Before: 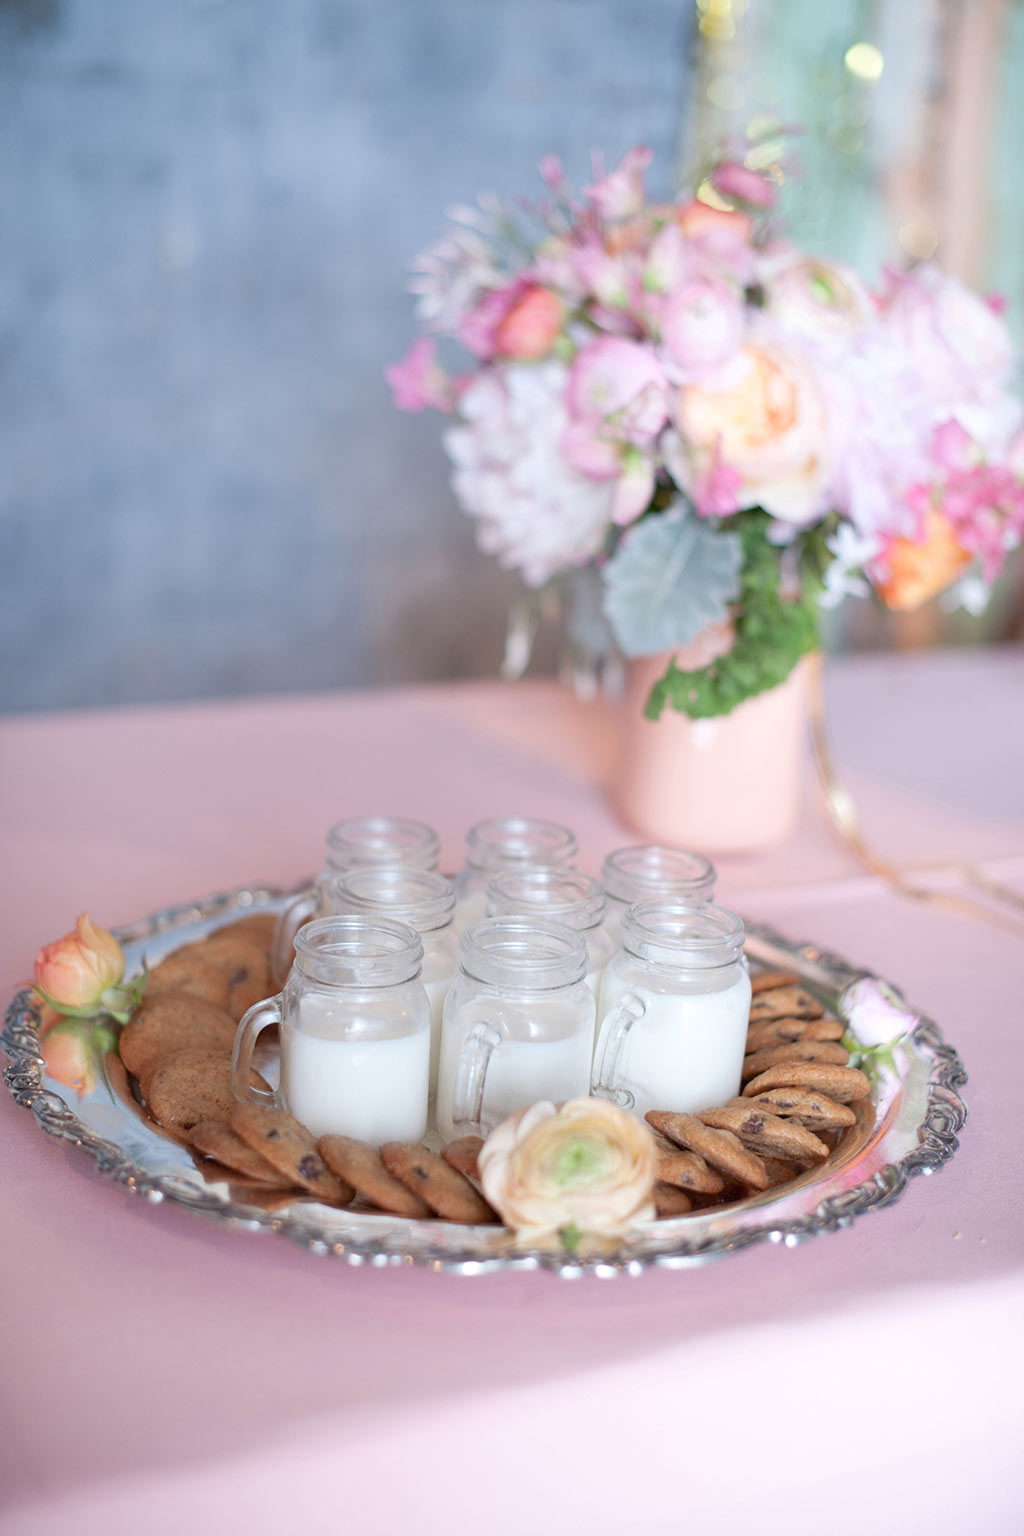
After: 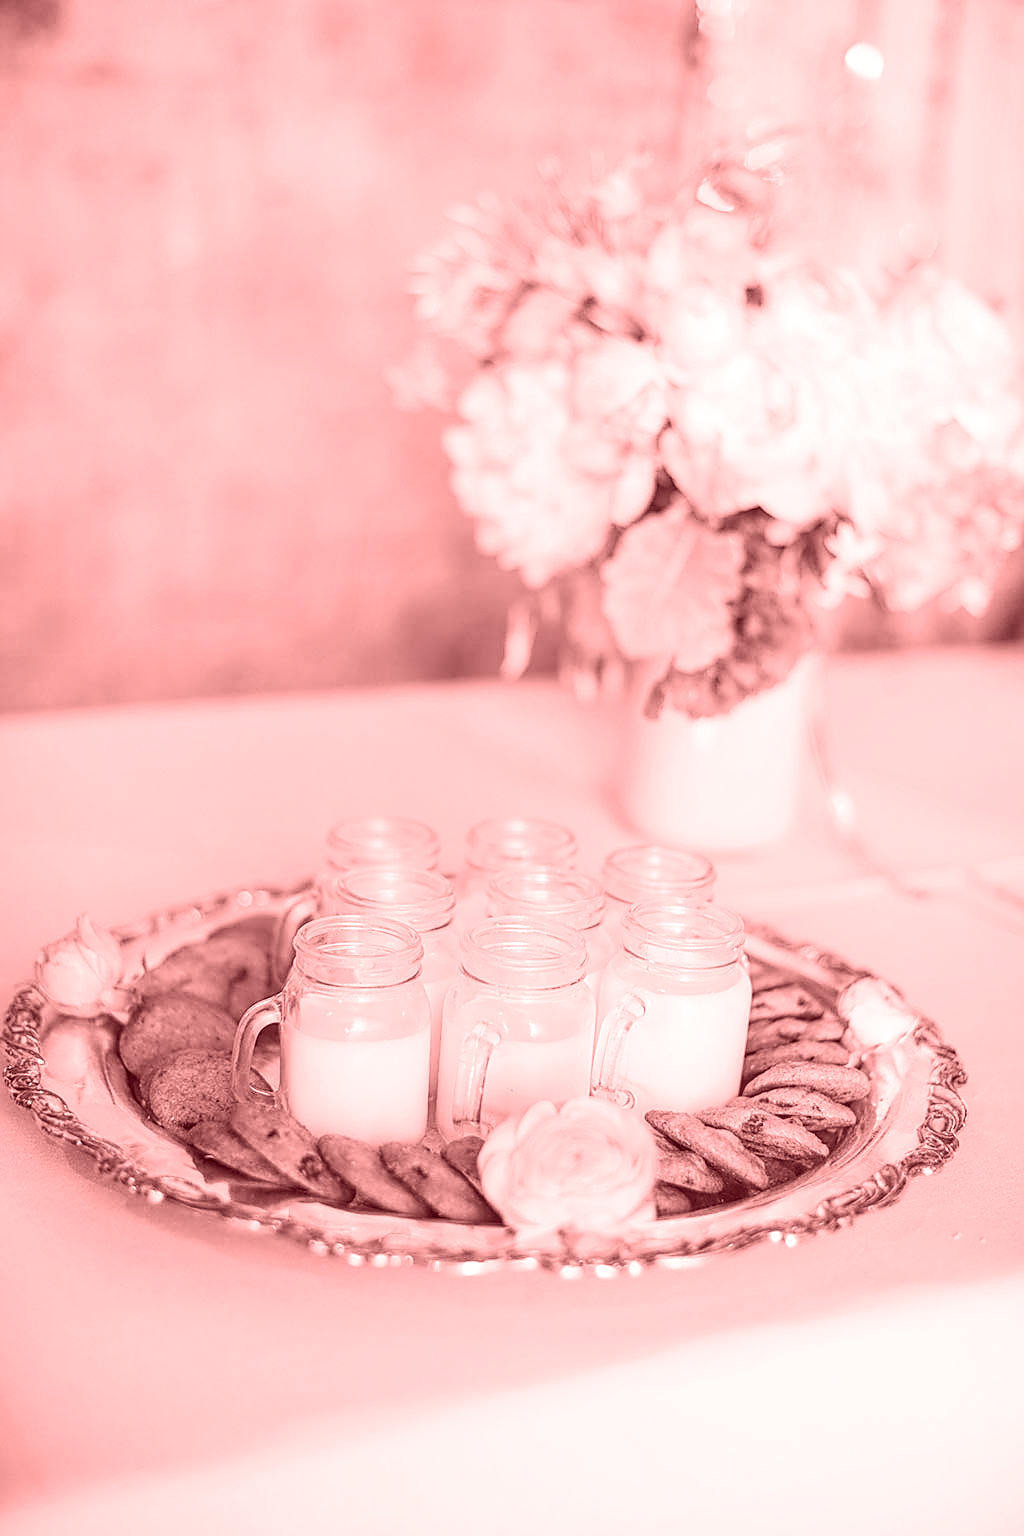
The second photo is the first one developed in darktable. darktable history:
local contrast: shadows 185%, detail 225%
colorize: saturation 51%, source mix 50.67%, lightness 50.67%
tone equalizer: -8 EV -0.75 EV, -7 EV -0.7 EV, -6 EV -0.6 EV, -5 EV -0.4 EV, -3 EV 0.4 EV, -2 EV 0.6 EV, -1 EV 0.7 EV, +0 EV 0.75 EV, edges refinement/feathering 500, mask exposure compensation -1.57 EV, preserve details no
contrast brightness saturation: contrast 0.2, brightness 0.15, saturation 0.14
sharpen: radius 1.4, amount 1.25, threshold 0.7
